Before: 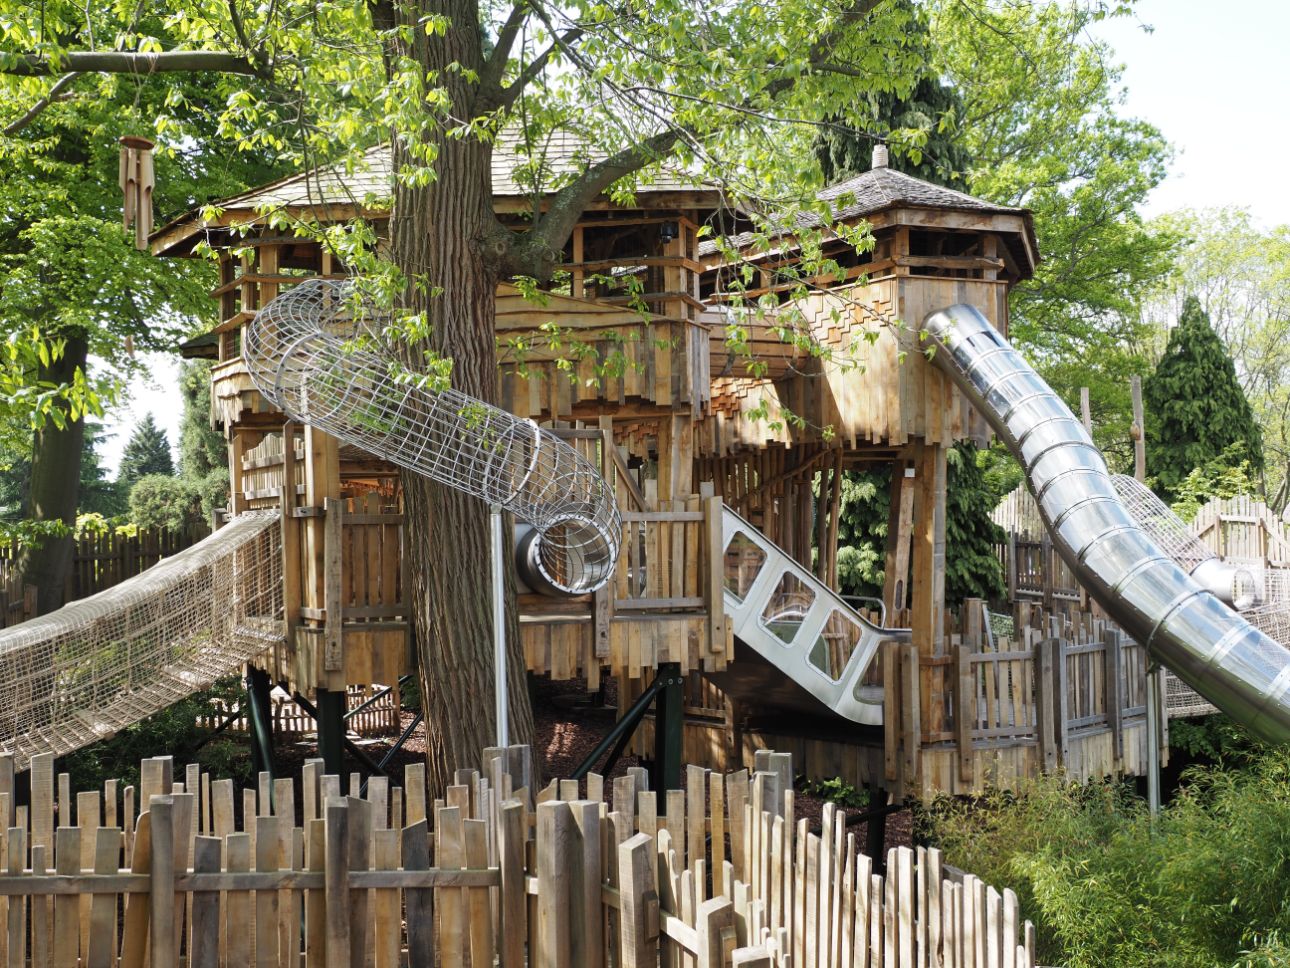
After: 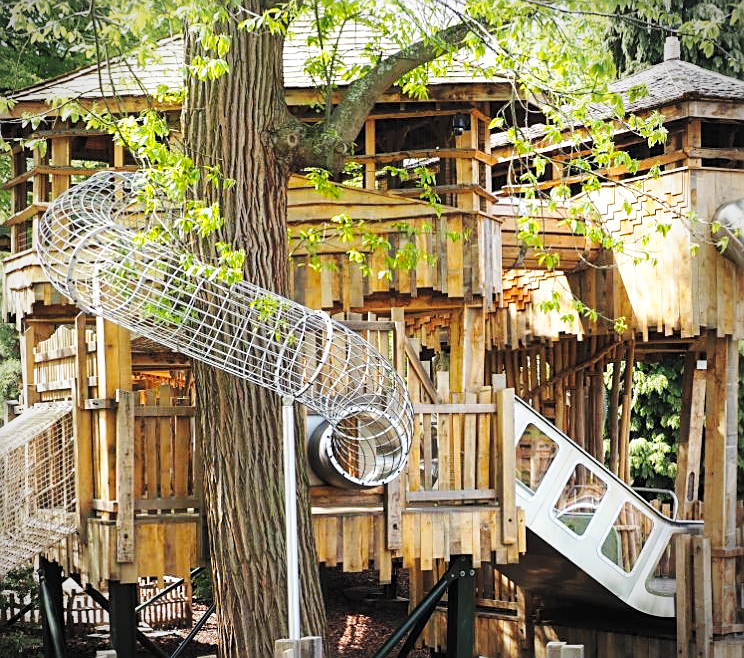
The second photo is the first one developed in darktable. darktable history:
sharpen: on, module defaults
local contrast: highlights 101%, shadows 101%, detail 119%, midtone range 0.2
base curve: curves: ch0 [(0, 0) (0.028, 0.03) (0.121, 0.232) (0.46, 0.748) (0.859, 0.968) (1, 1)], preserve colors none
color balance rgb: linear chroma grading › shadows -9.789%, linear chroma grading › global chroma 19.769%, perceptual saturation grading › global saturation 0.276%, perceptual saturation grading › mid-tones 10.968%
vignetting: on, module defaults
contrast brightness saturation: brightness 0.117
crop: left 16.174%, top 11.258%, right 26.119%, bottom 20.738%
